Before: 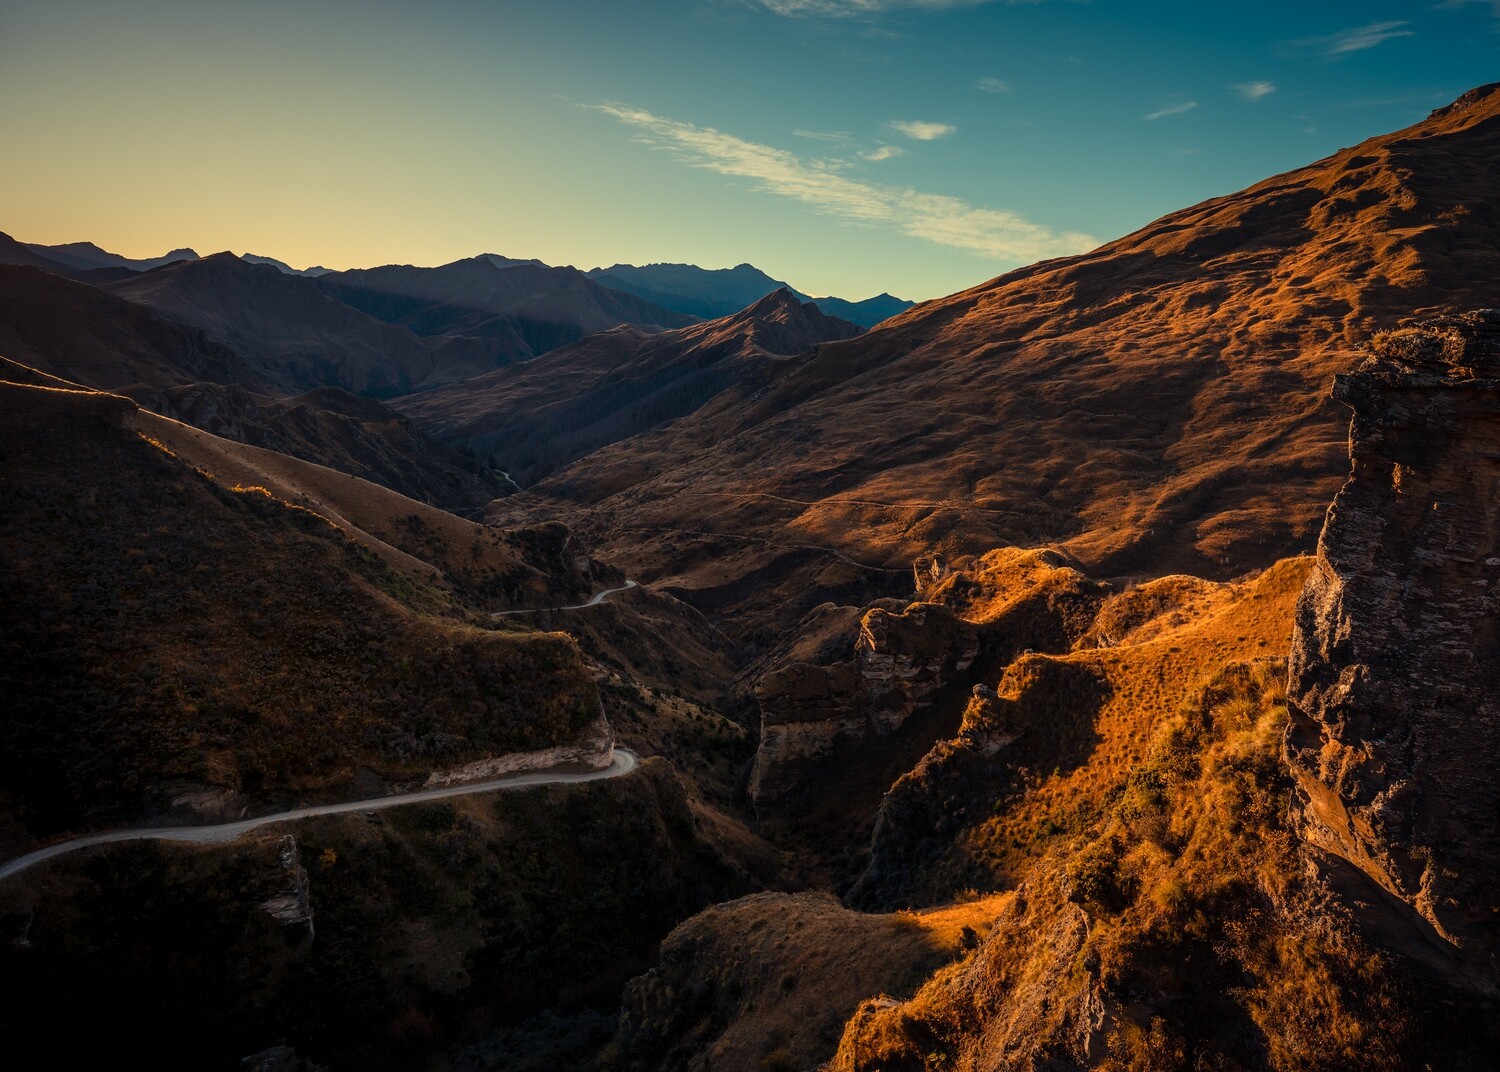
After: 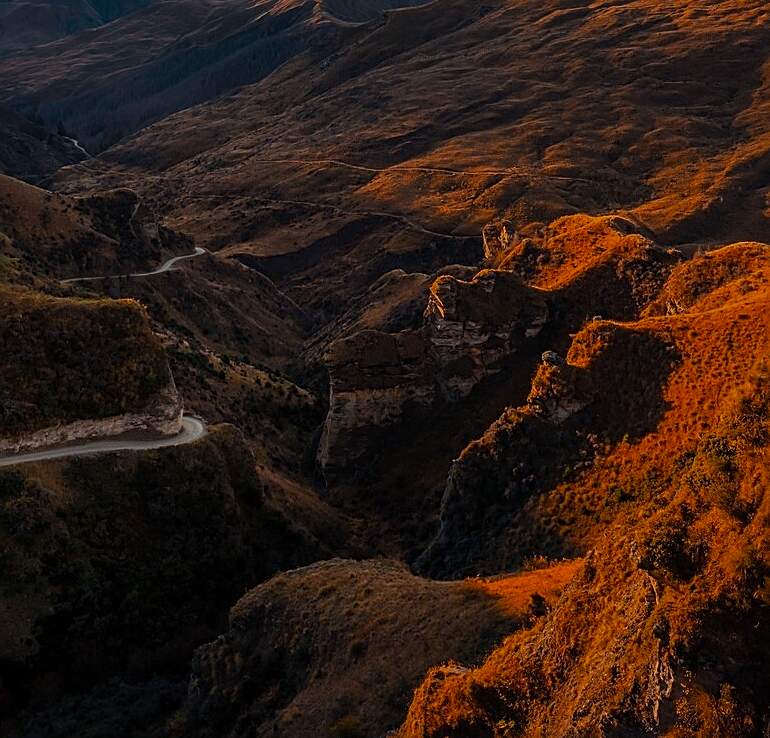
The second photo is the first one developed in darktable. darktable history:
tone equalizer: on, module defaults
sharpen: amount 0.495
color zones: curves: ch0 [(0.11, 0.396) (0.195, 0.36) (0.25, 0.5) (0.303, 0.412) (0.357, 0.544) (0.75, 0.5) (0.967, 0.328)]; ch1 [(0, 0.468) (0.112, 0.512) (0.202, 0.6) (0.25, 0.5) (0.307, 0.352) (0.357, 0.544) (0.75, 0.5) (0.963, 0.524)]
crop and rotate: left 28.85%, top 31.143%, right 19.814%
